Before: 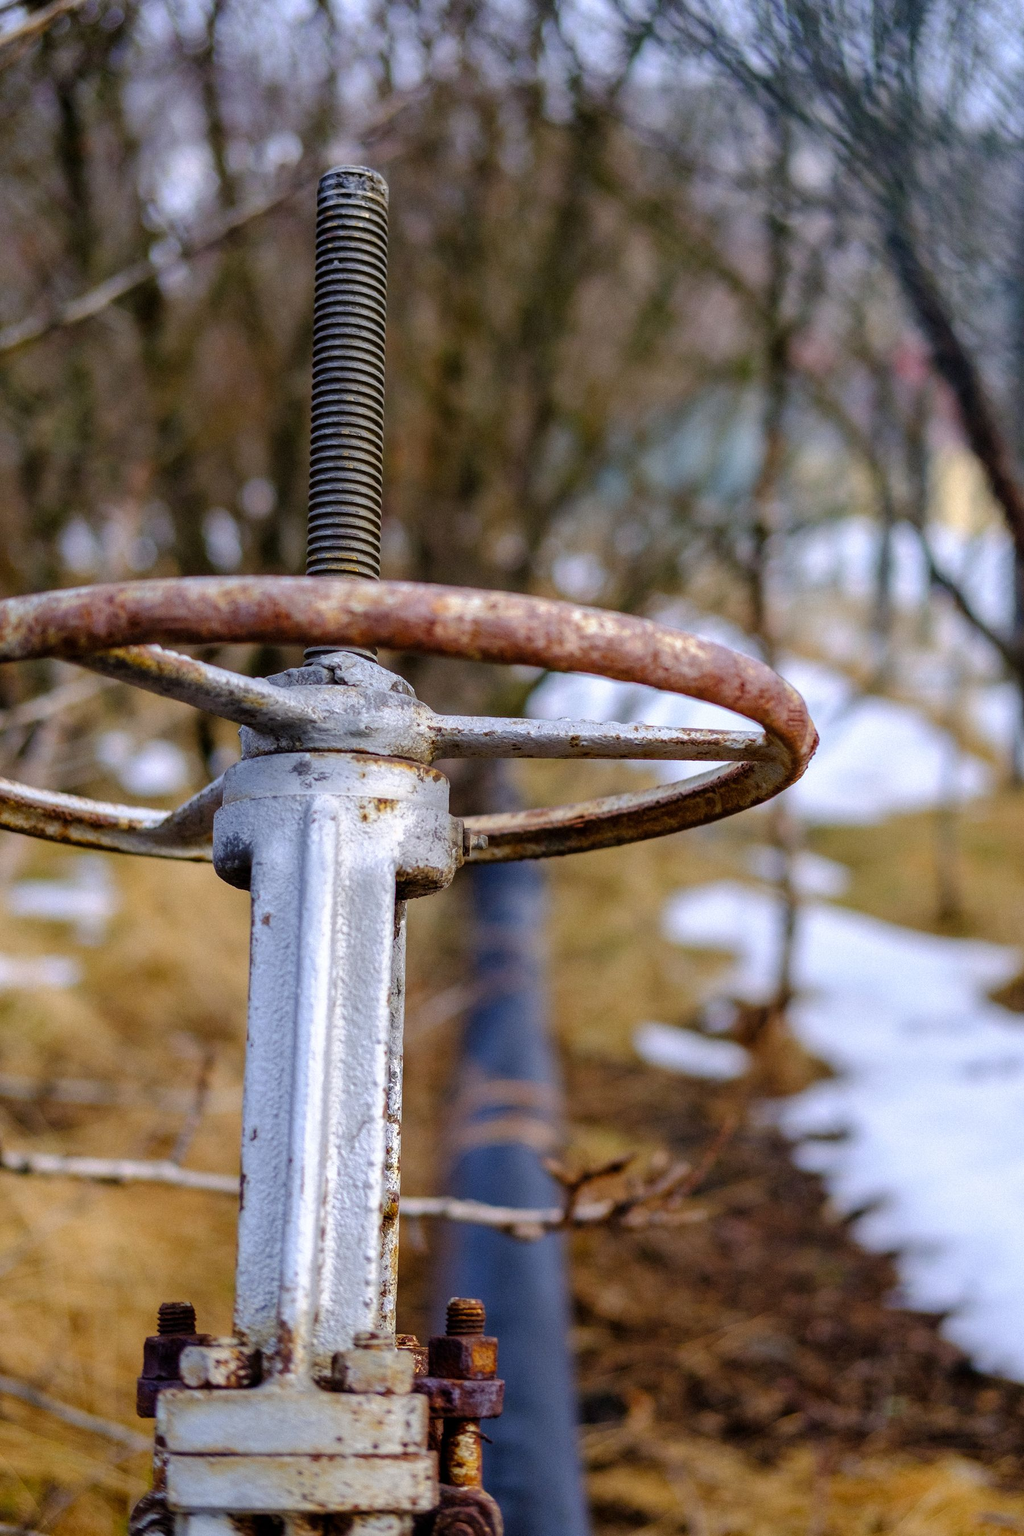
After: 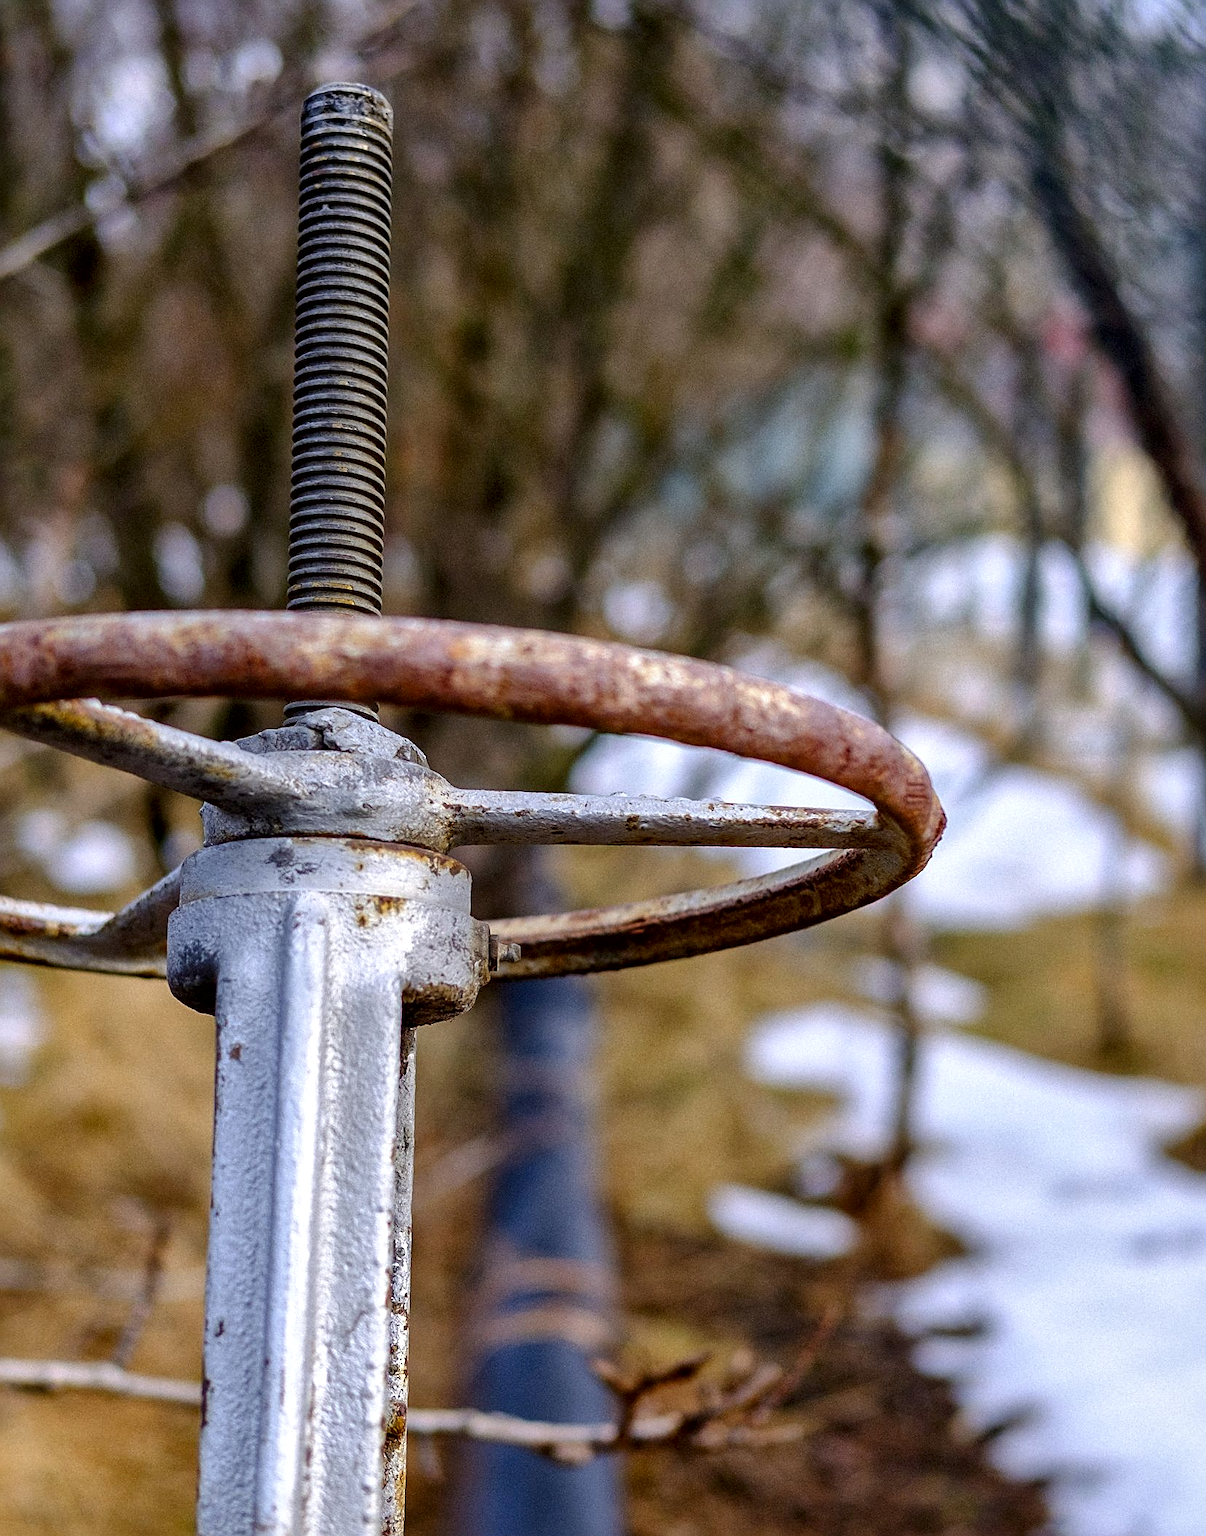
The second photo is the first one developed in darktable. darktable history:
sharpen: on, module defaults
contrast brightness saturation: contrast 0.03, brightness -0.04
local contrast: mode bilateral grid, contrast 20, coarseness 50, detail 140%, midtone range 0.2
crop: left 8.155%, top 6.611%, bottom 15.385%
